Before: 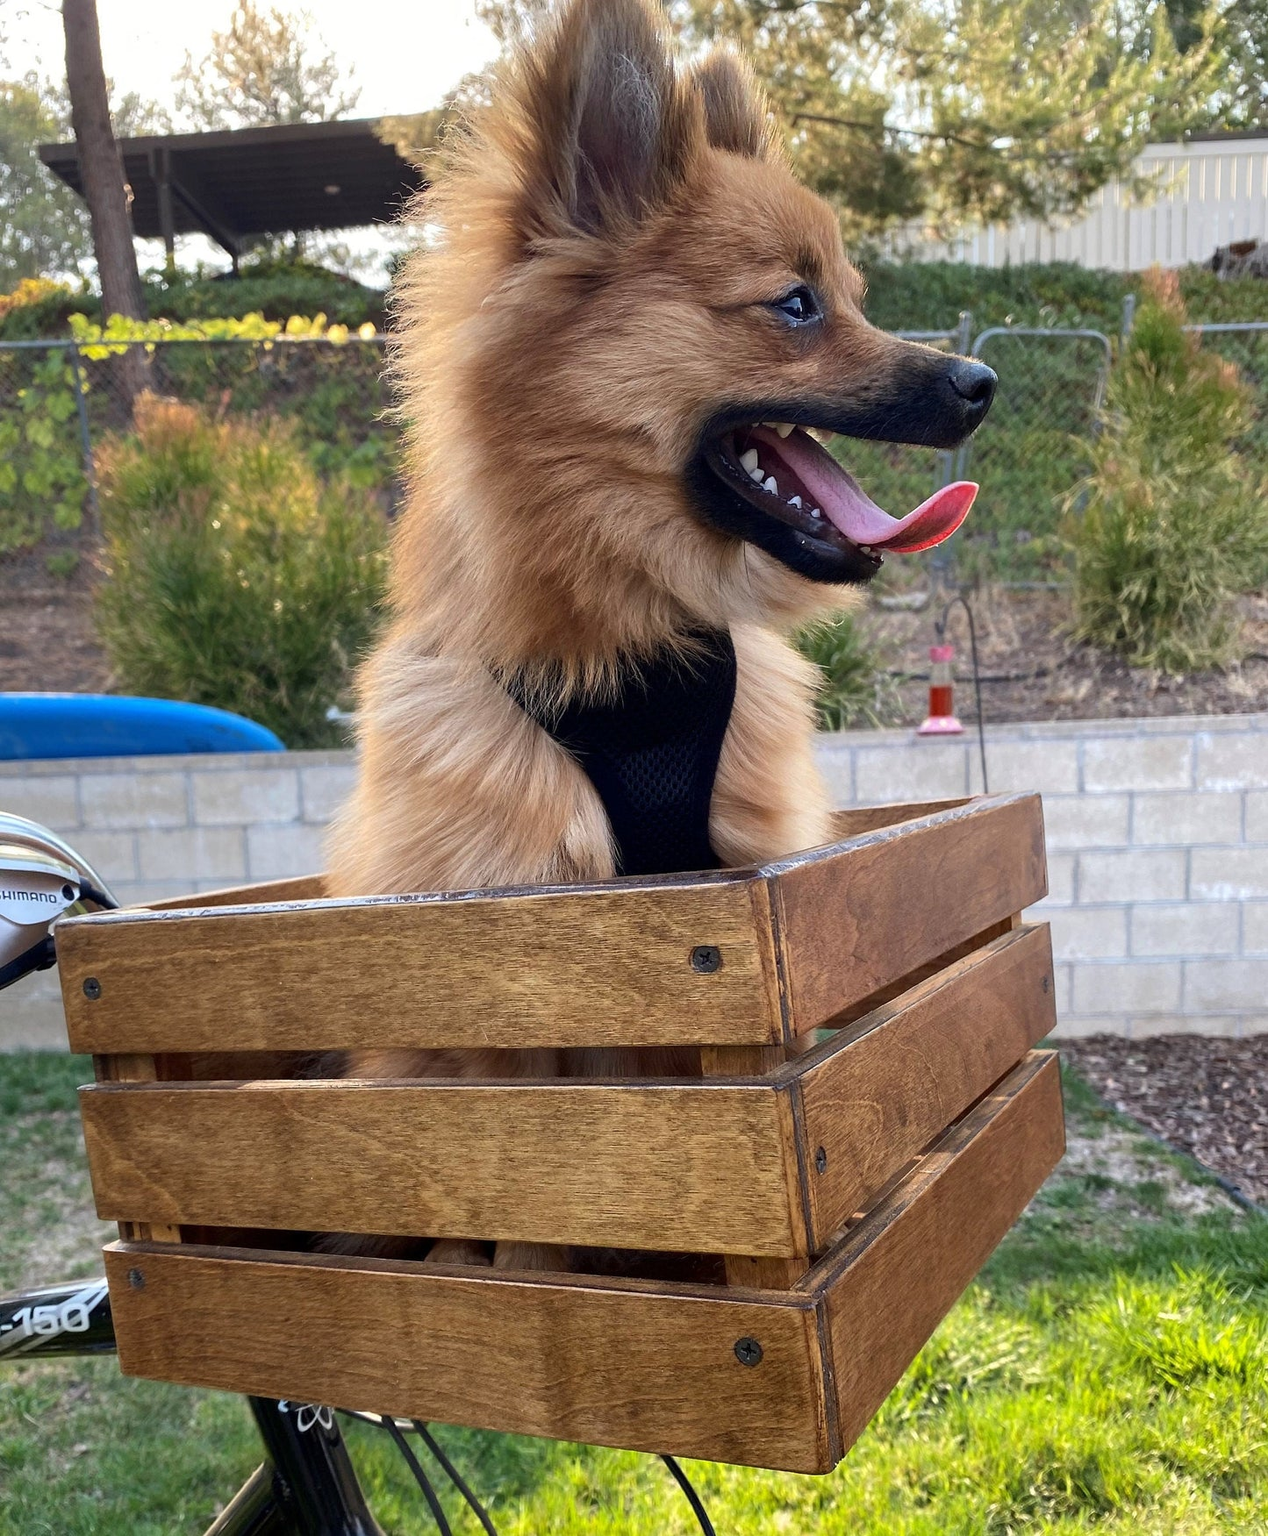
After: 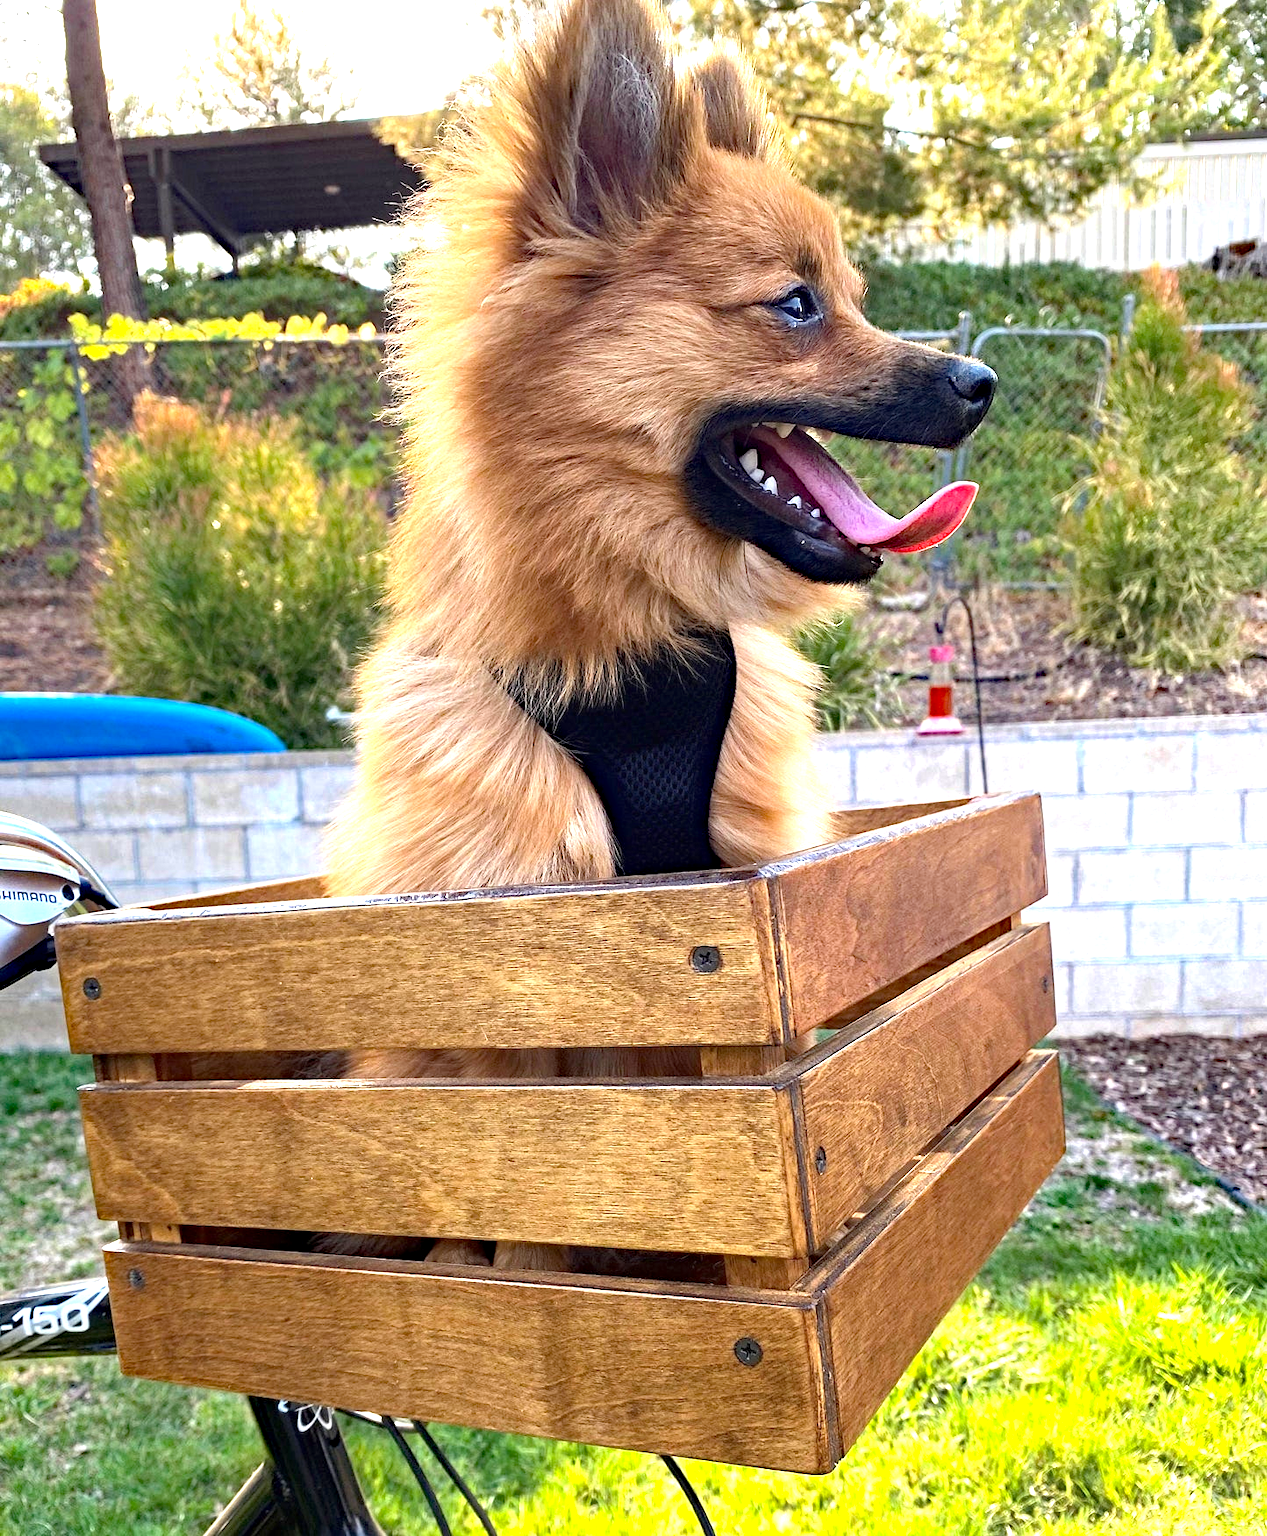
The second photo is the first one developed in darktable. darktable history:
haze removal: strength 0.5, distance 0.43, compatibility mode true, adaptive false
exposure: black level correction 0, exposure 1.198 EV, compensate exposure bias true, compensate highlight preservation false
